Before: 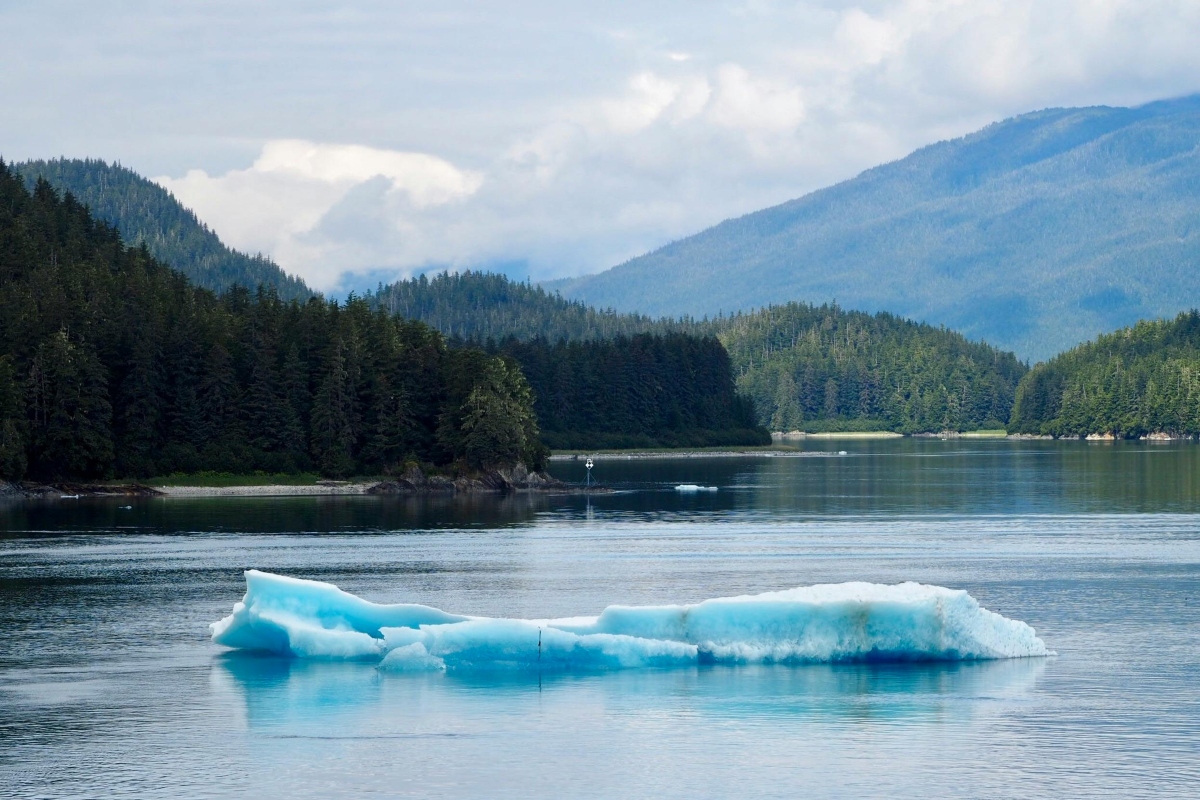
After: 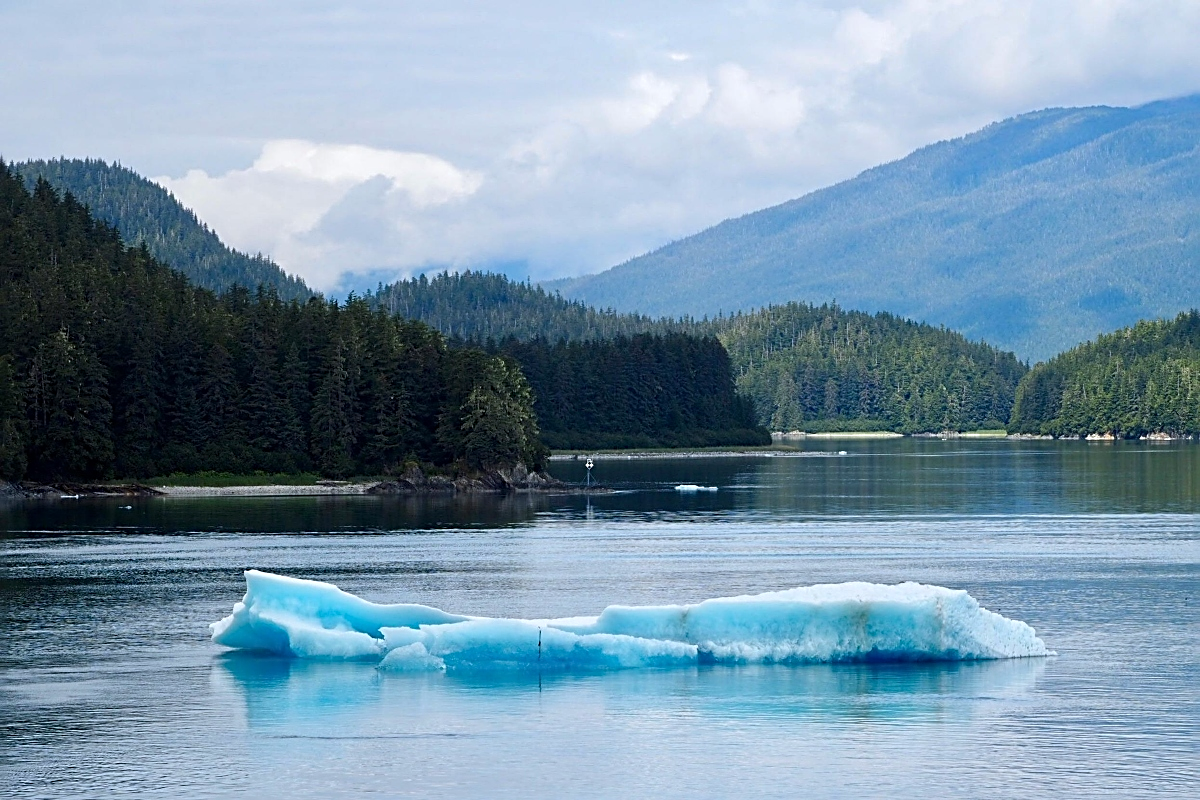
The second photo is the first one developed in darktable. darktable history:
white balance: red 0.983, blue 1.036
sharpen: radius 2.531, amount 0.628
